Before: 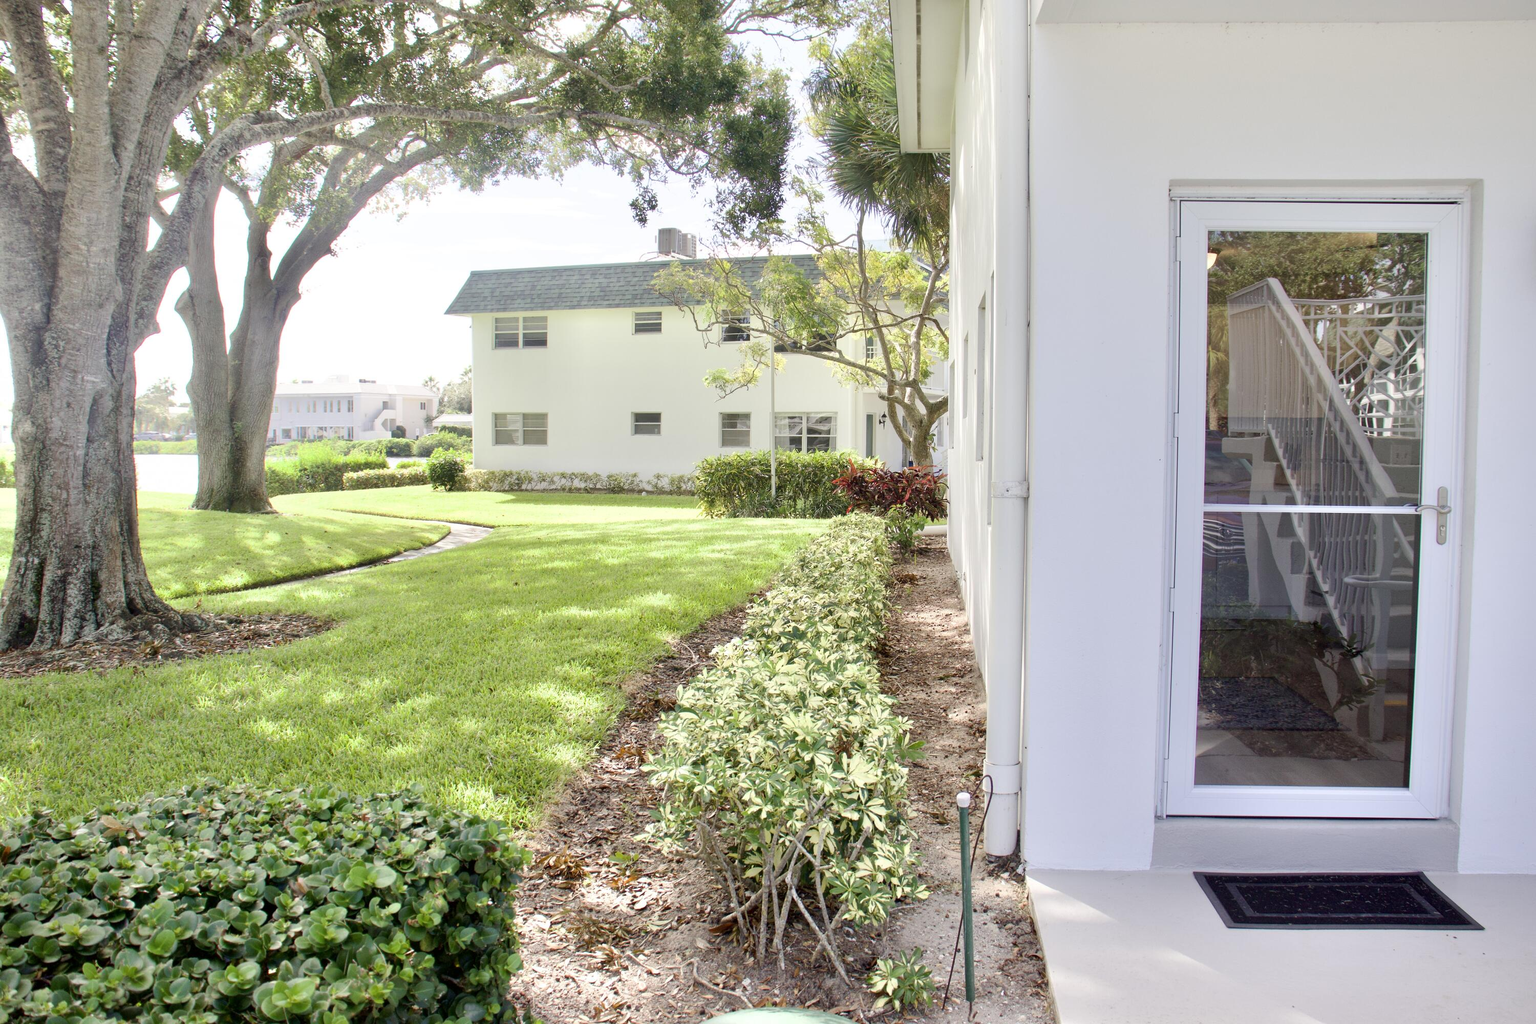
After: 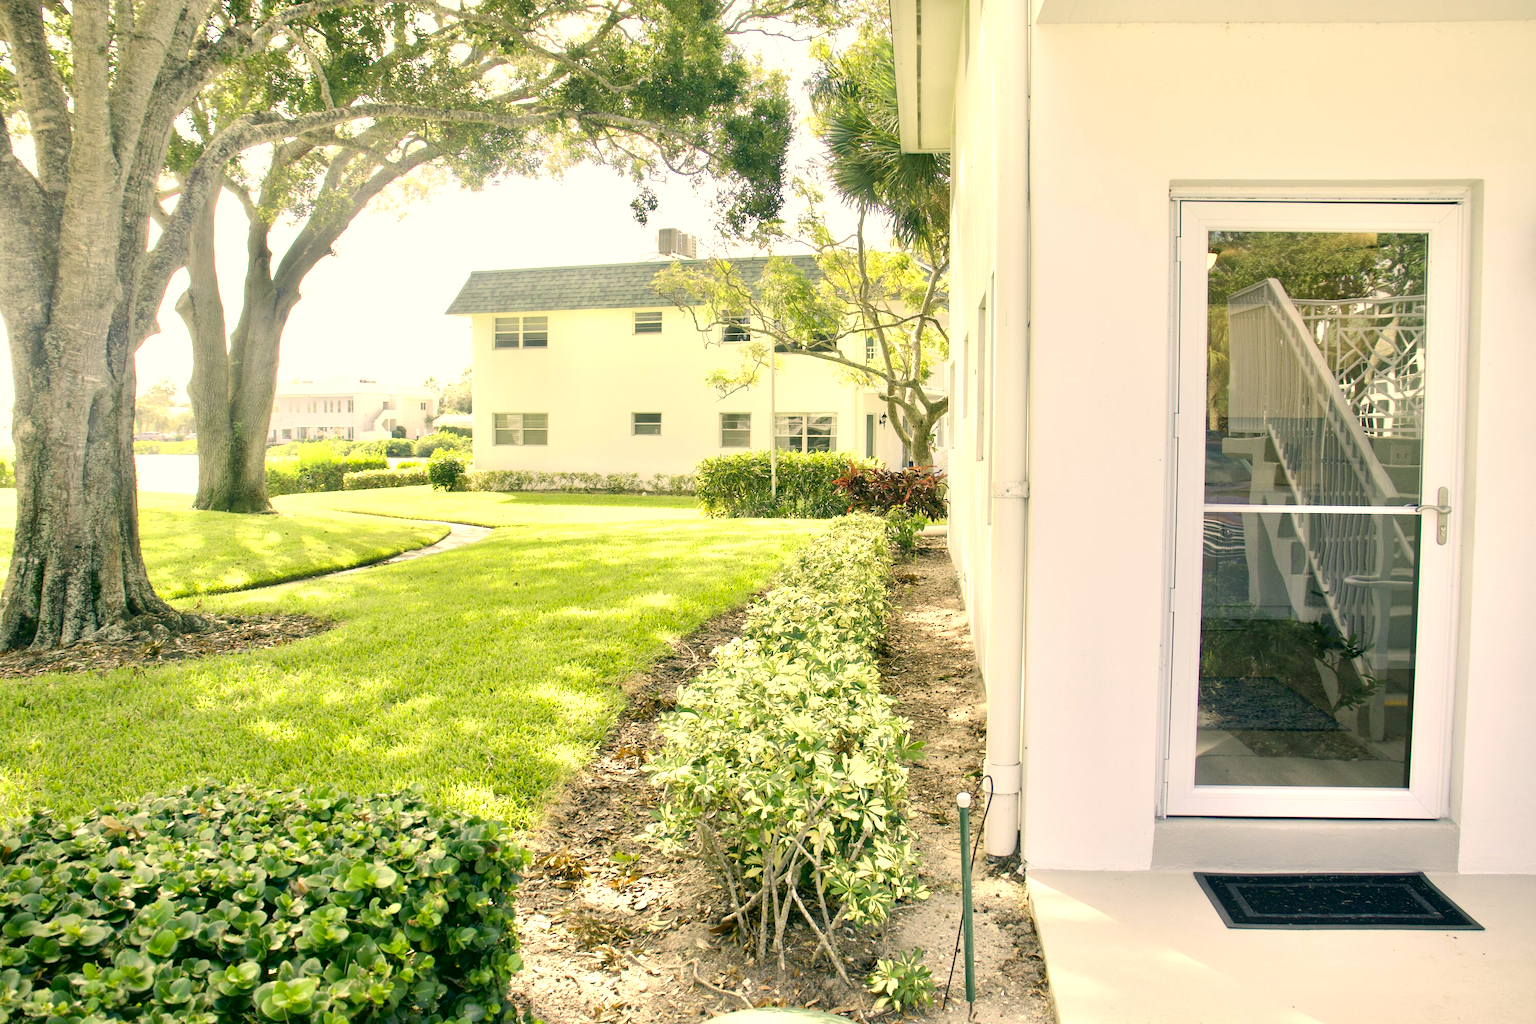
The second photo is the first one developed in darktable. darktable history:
exposure: black level correction 0, exposure 0.498 EV, compensate highlight preservation false
color correction: highlights a* 4.86, highlights b* 23.84, shadows a* -15.97, shadows b* 3.89
